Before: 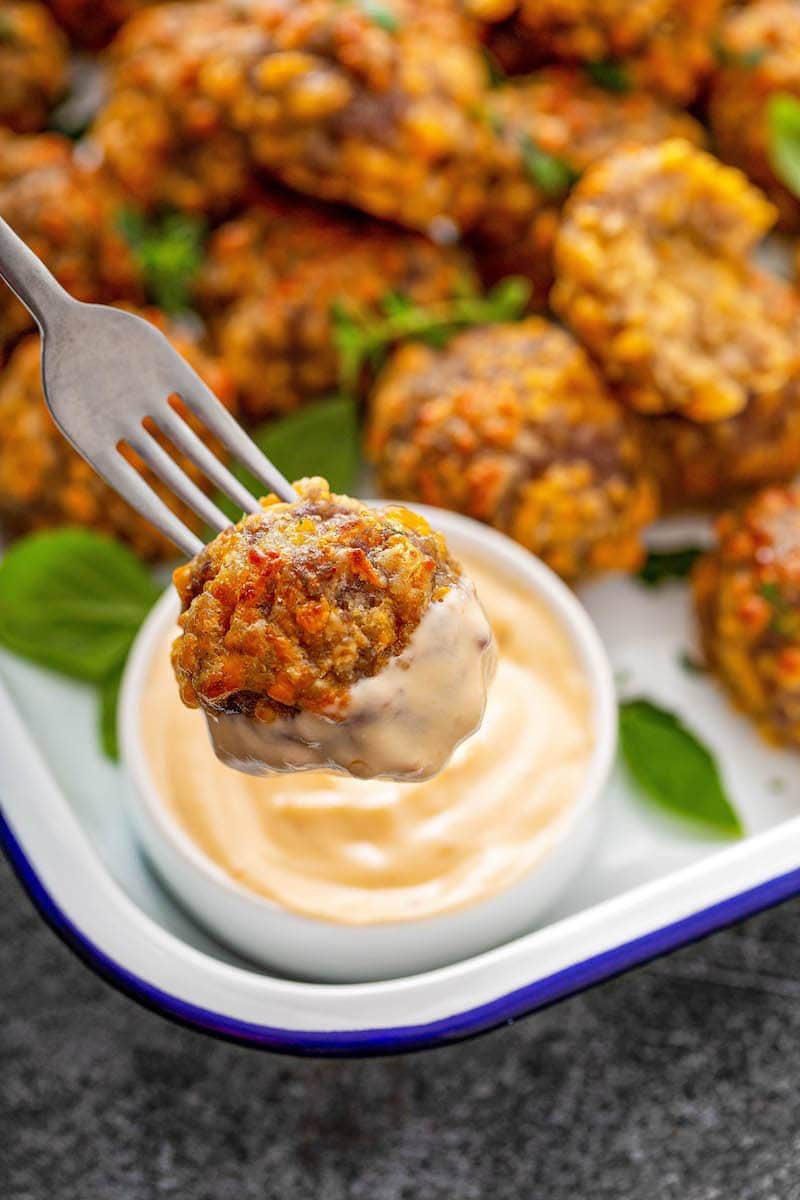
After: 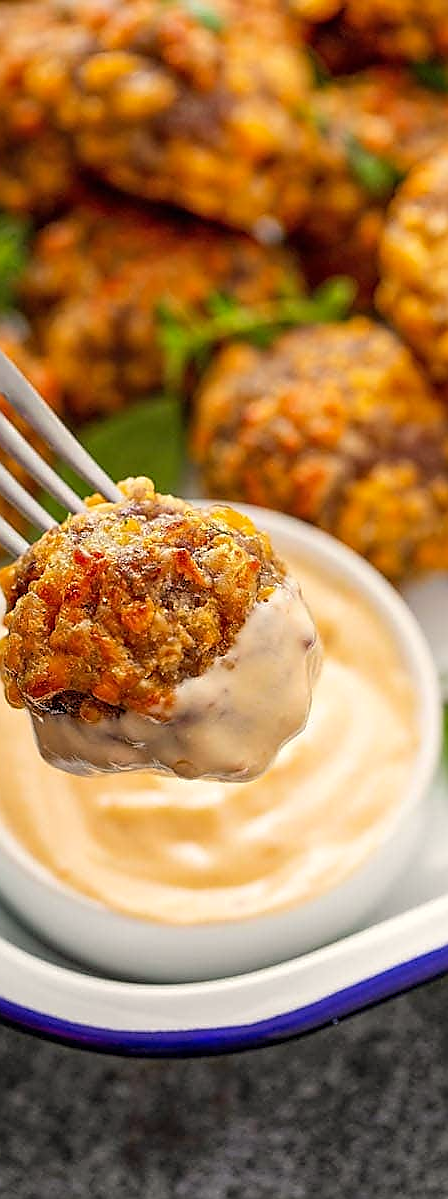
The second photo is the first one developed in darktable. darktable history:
crop: left 21.939%, right 21.977%, bottom 0.012%
sharpen: radius 1.421, amount 1.233, threshold 0.79
color calibration: x 0.336, y 0.35, temperature 5406.47 K
